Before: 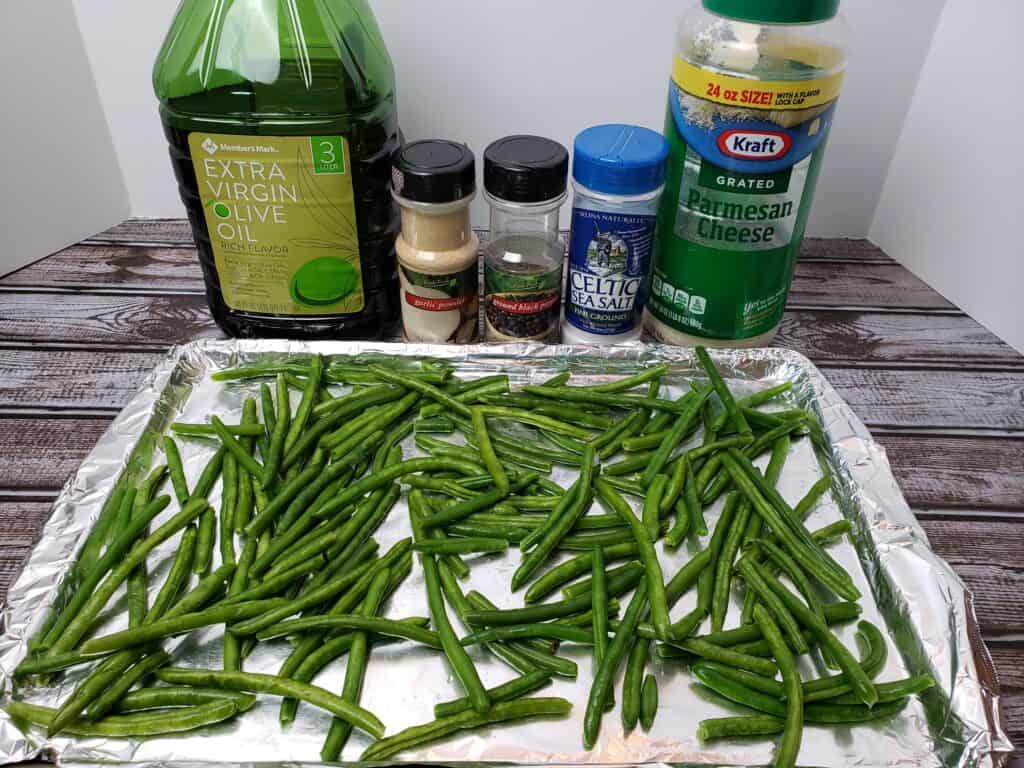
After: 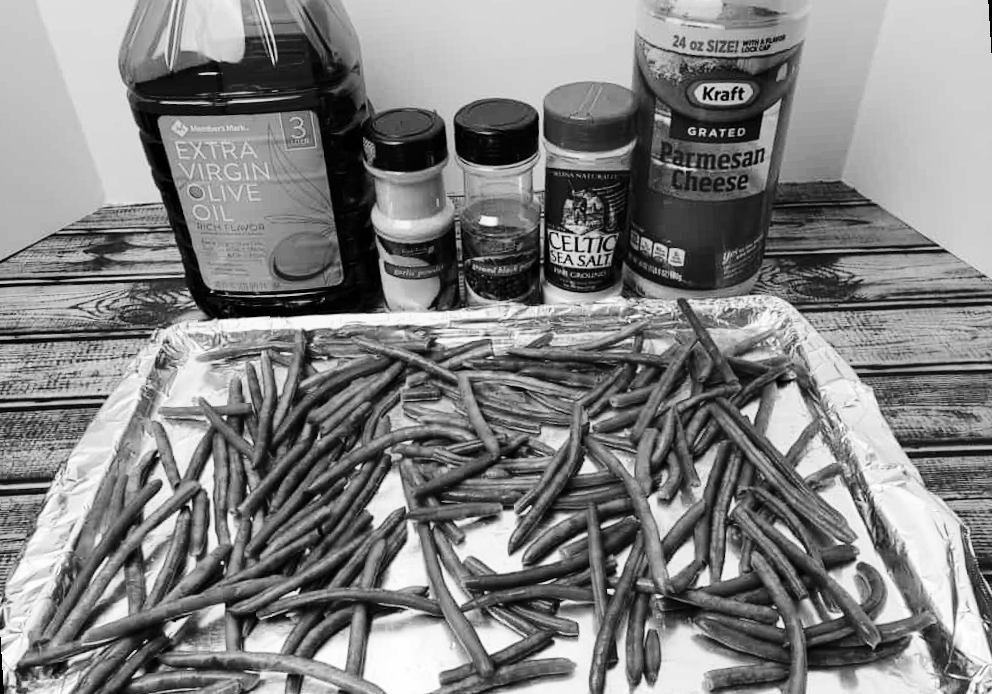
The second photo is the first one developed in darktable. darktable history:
base curve: curves: ch0 [(0, 0) (0.036, 0.025) (0.121, 0.166) (0.206, 0.329) (0.605, 0.79) (1, 1)], preserve colors none
monochrome: on, module defaults
rotate and perspective: rotation -3.52°, crop left 0.036, crop right 0.964, crop top 0.081, crop bottom 0.919
graduated density: density 0.38 EV, hardness 21%, rotation -6.11°, saturation 32%
